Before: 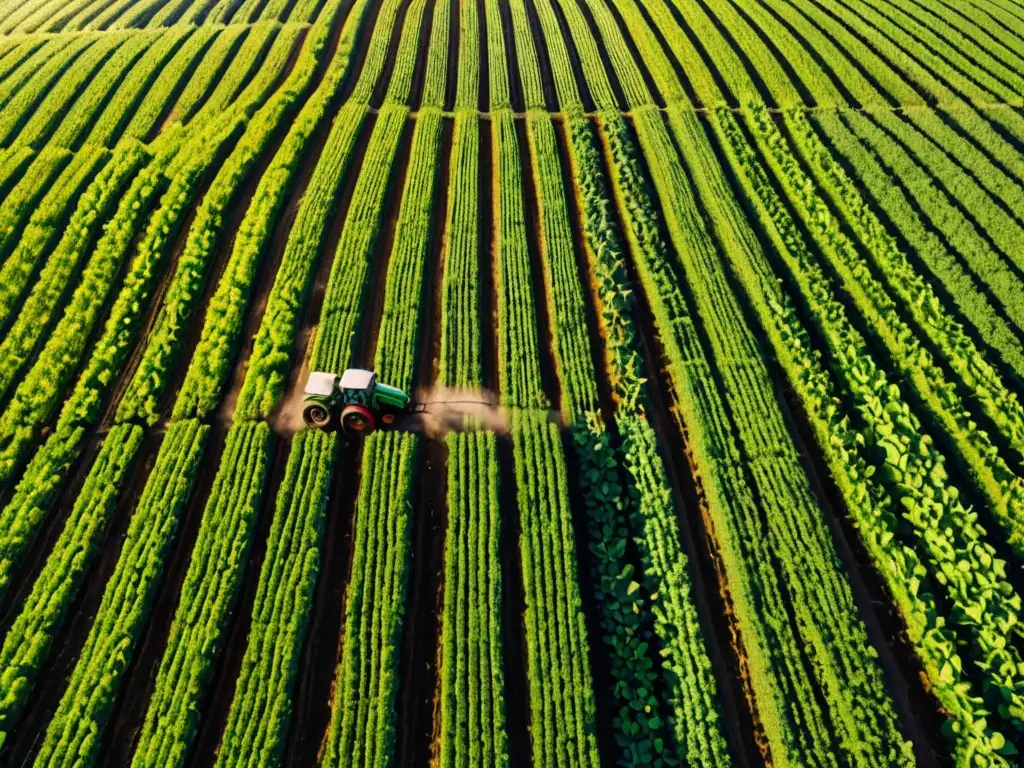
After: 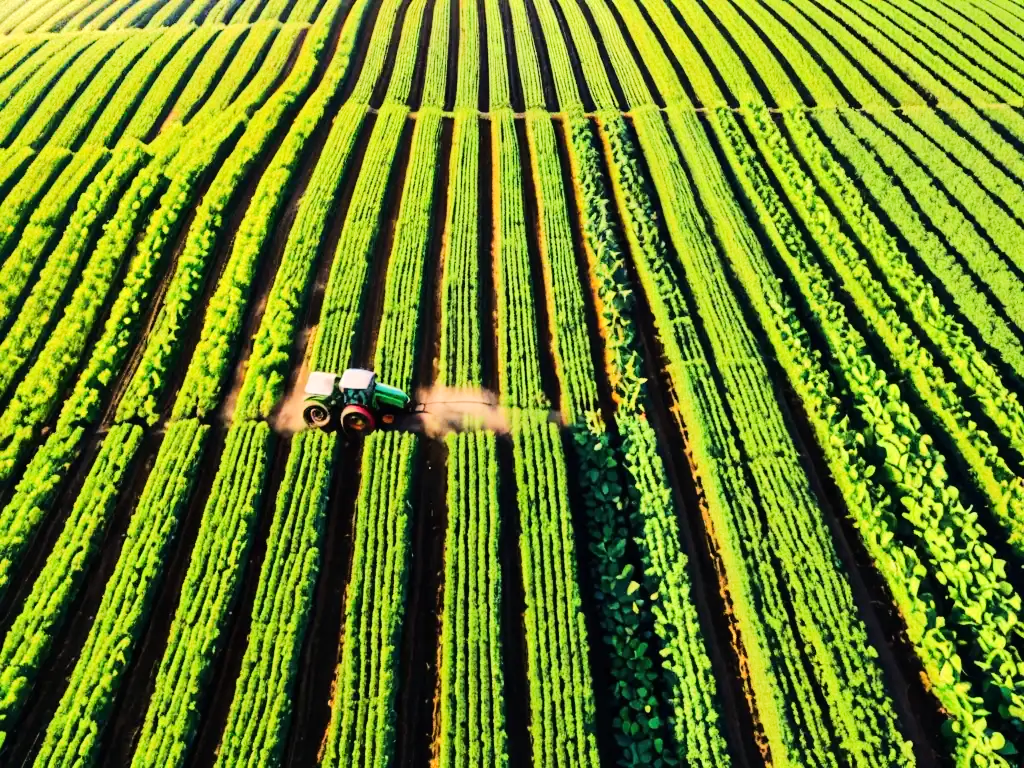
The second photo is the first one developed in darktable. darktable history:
tone equalizer: -7 EV 0.165 EV, -6 EV 0.606 EV, -5 EV 1.11 EV, -4 EV 1.36 EV, -3 EV 1.12 EV, -2 EV 0.6 EV, -1 EV 0.148 EV, edges refinement/feathering 500, mask exposure compensation -1.57 EV, preserve details no
